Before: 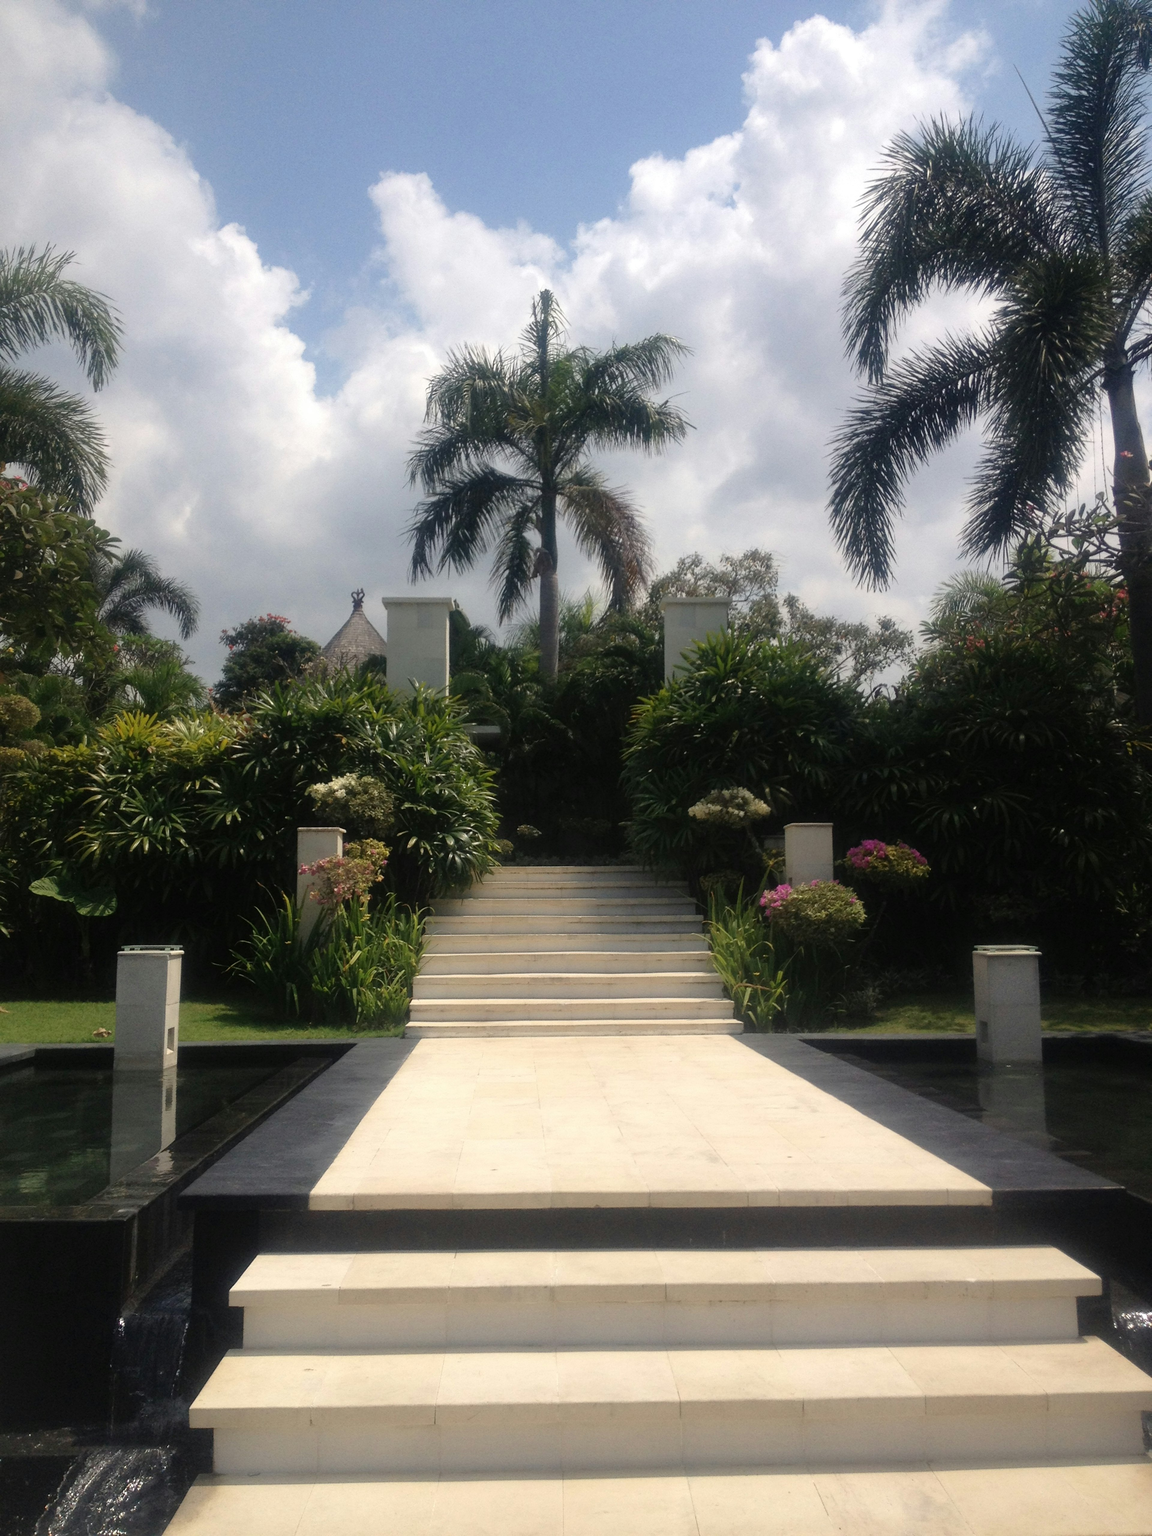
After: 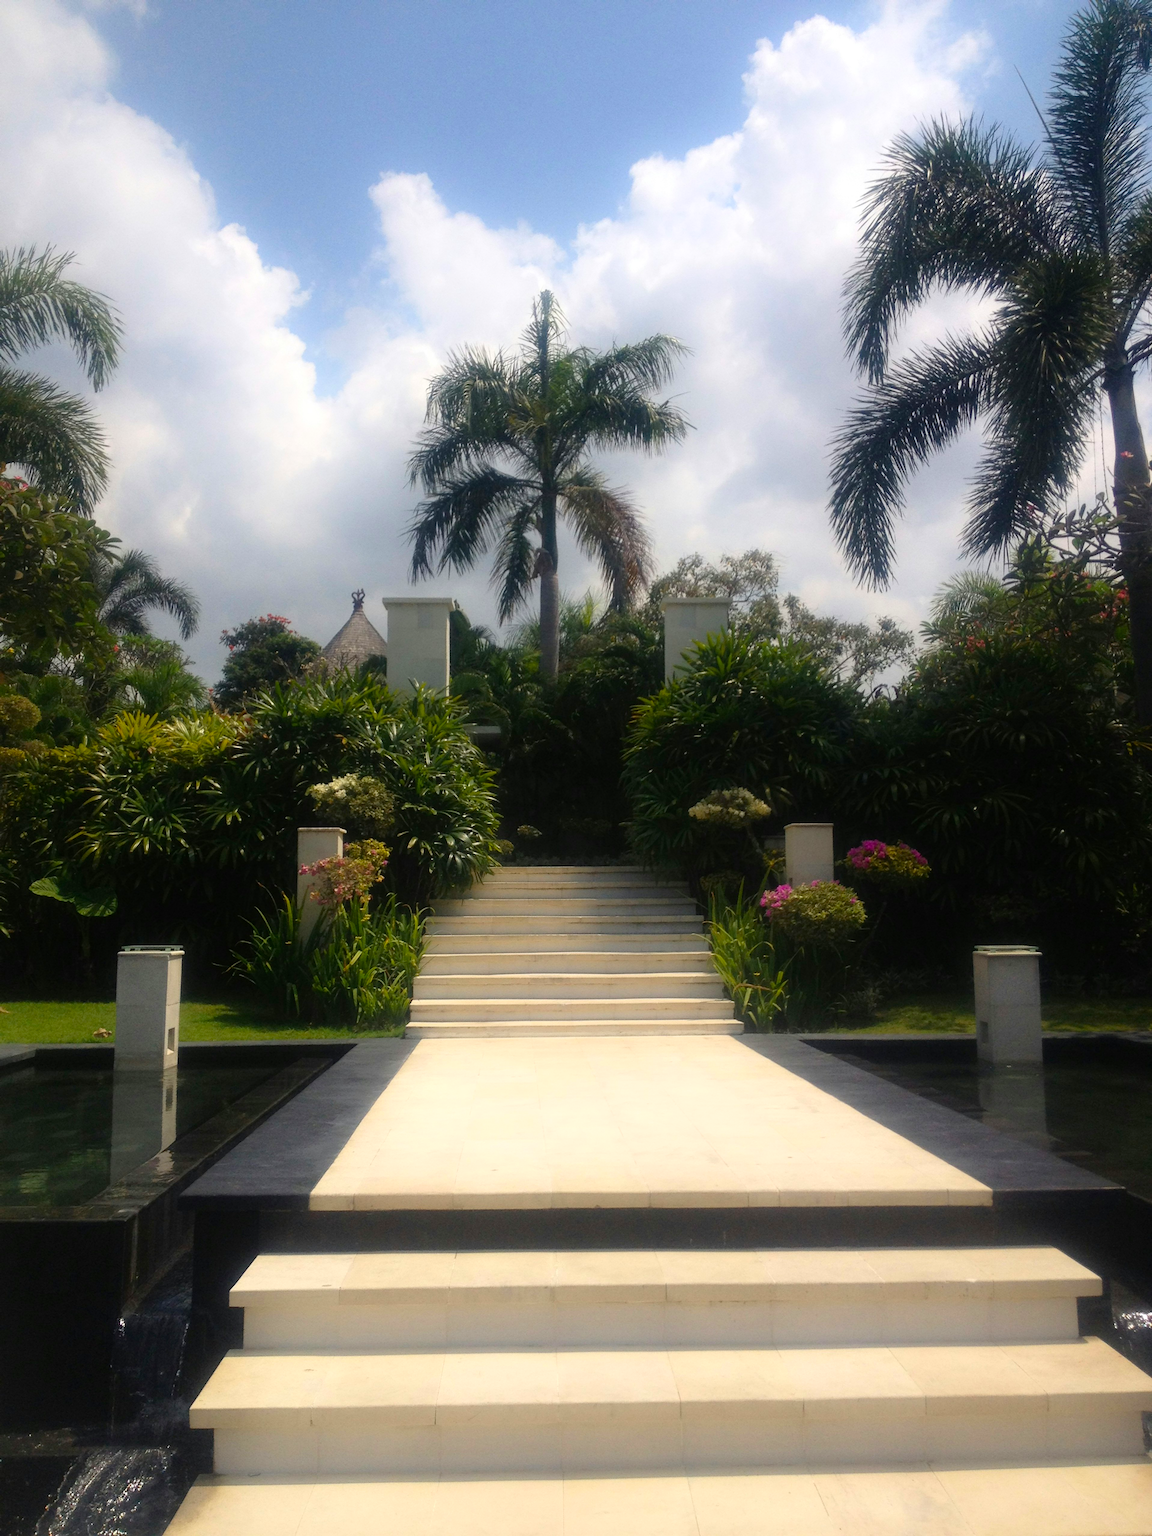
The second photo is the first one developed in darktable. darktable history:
shadows and highlights: shadows -23.08, highlights 46.15, soften with gaussian
color balance rgb: perceptual saturation grading › global saturation 25%, global vibrance 20%
